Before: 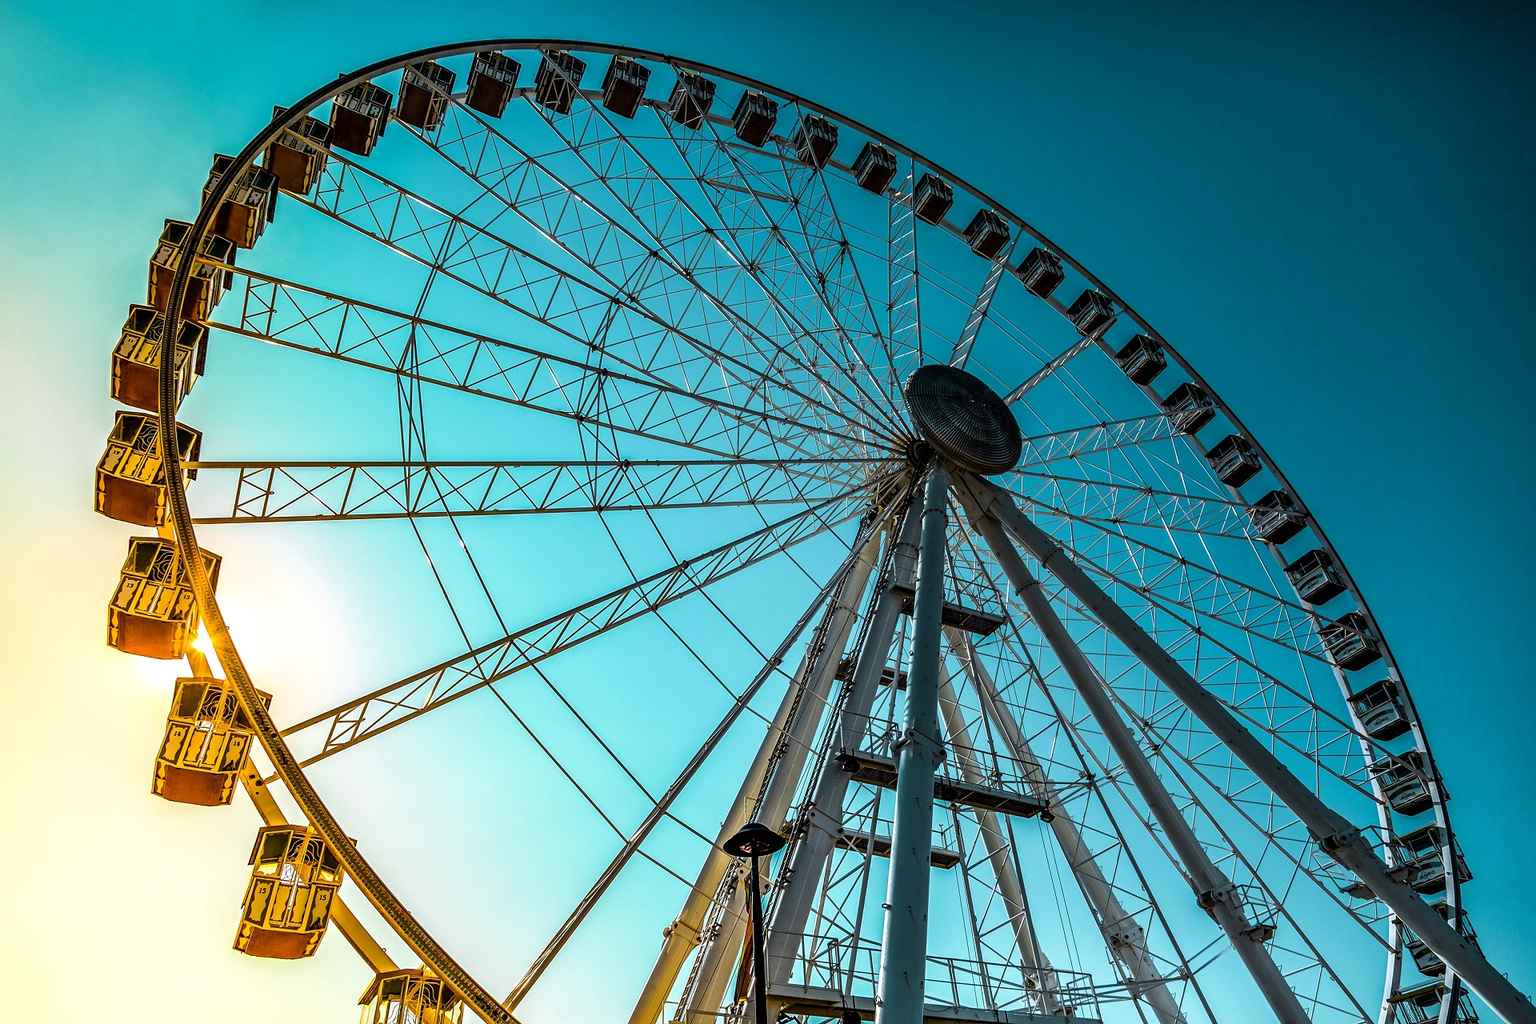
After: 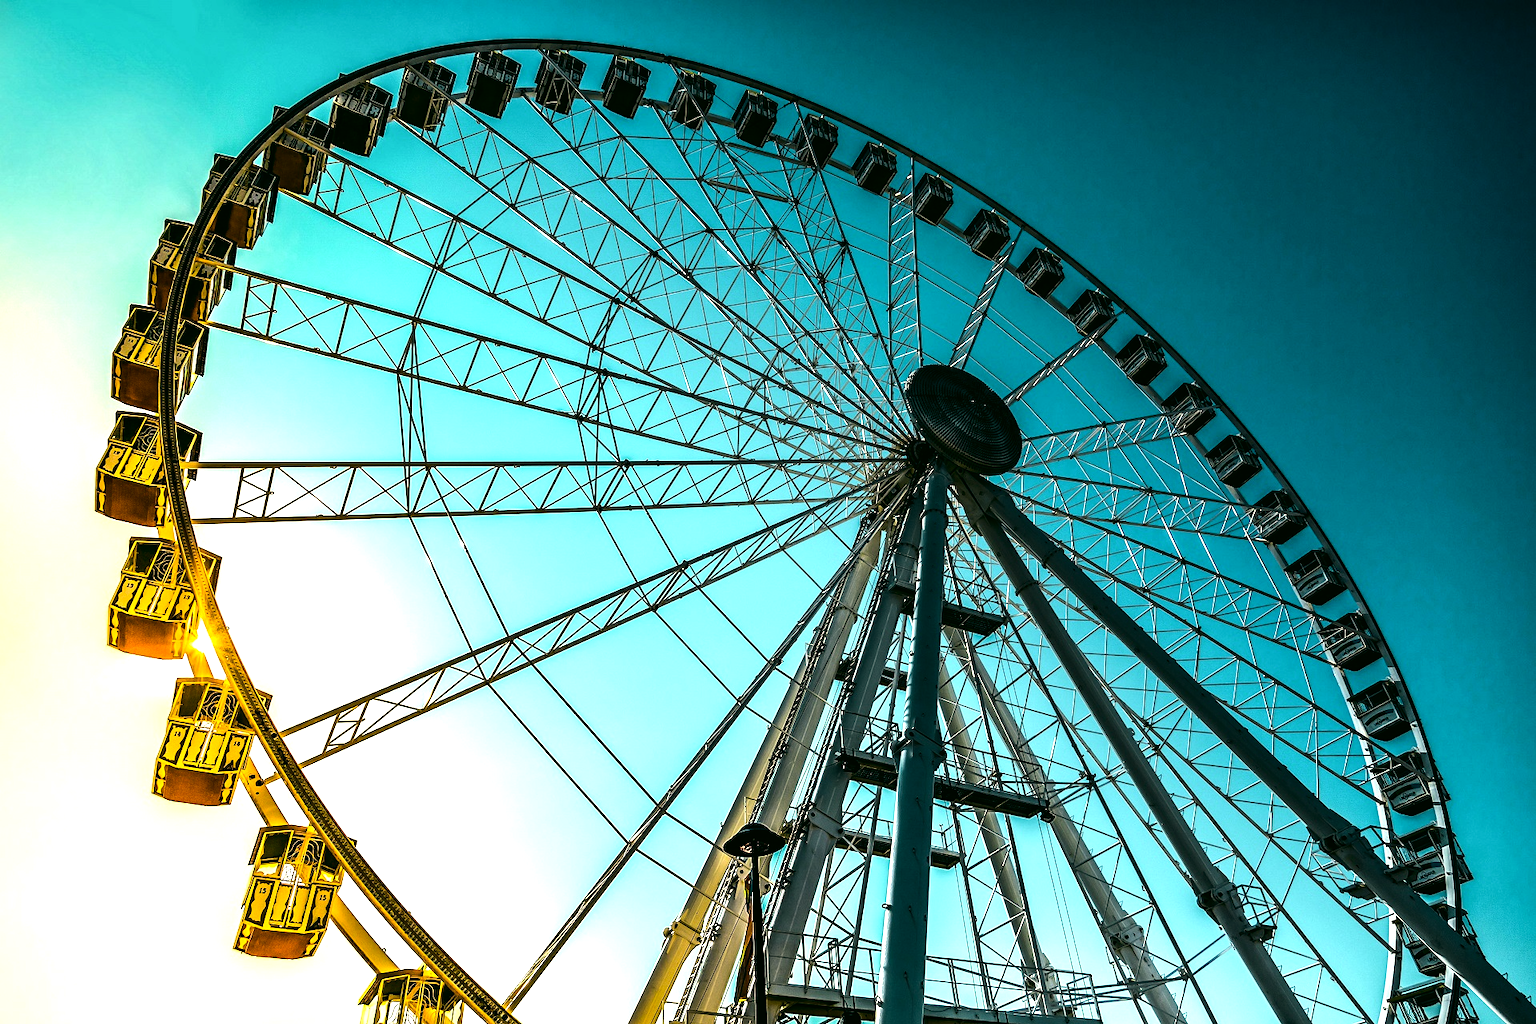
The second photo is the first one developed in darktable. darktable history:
color correction: highlights a* -0.482, highlights b* 9.48, shadows a* -9.48, shadows b* 0.803
exposure: exposure -0.151 EV, compensate highlight preservation false
tone equalizer: -8 EV -1.08 EV, -7 EV -1.01 EV, -6 EV -0.867 EV, -5 EV -0.578 EV, -3 EV 0.578 EV, -2 EV 0.867 EV, -1 EV 1.01 EV, +0 EV 1.08 EV, edges refinement/feathering 500, mask exposure compensation -1.57 EV, preserve details no
